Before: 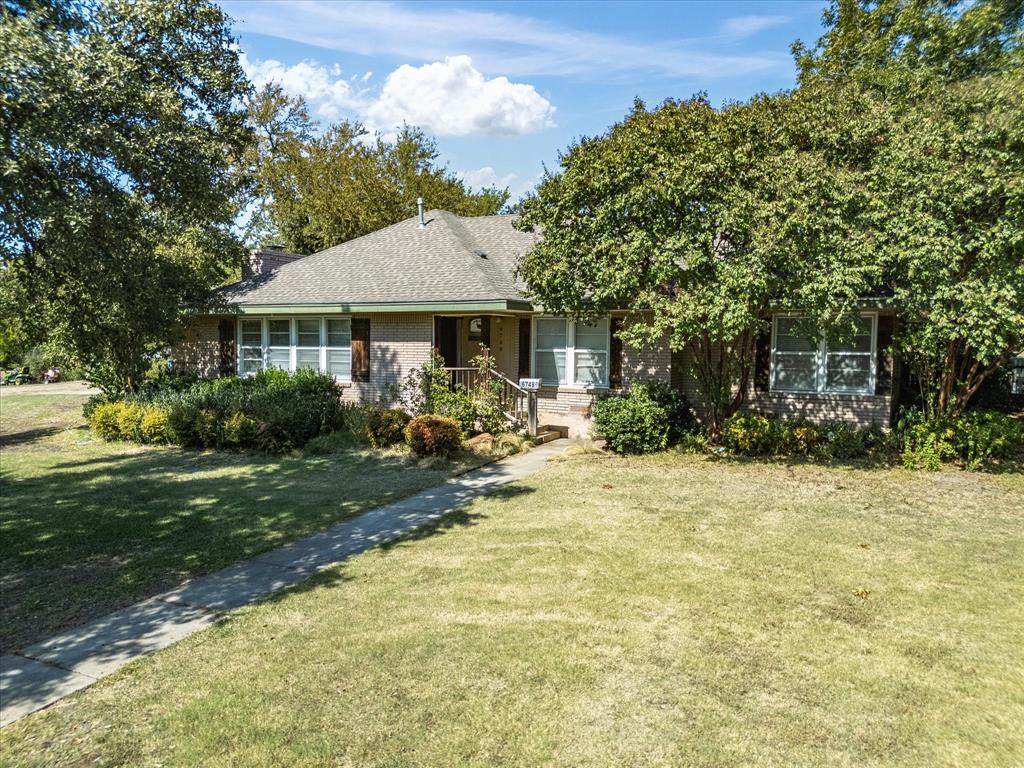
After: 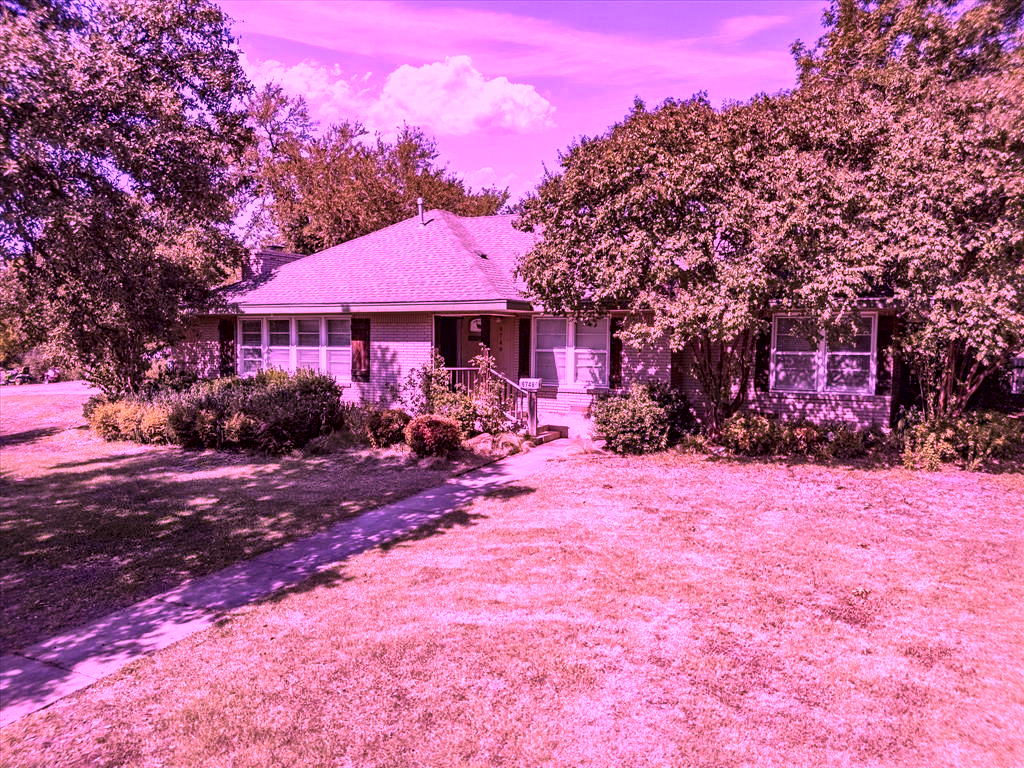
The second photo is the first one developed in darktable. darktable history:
local contrast: mode bilateral grid, contrast 20, coarseness 50, detail 179%, midtone range 0.2
color calibration: illuminant custom, x 0.261, y 0.521, temperature 7054.11 K
